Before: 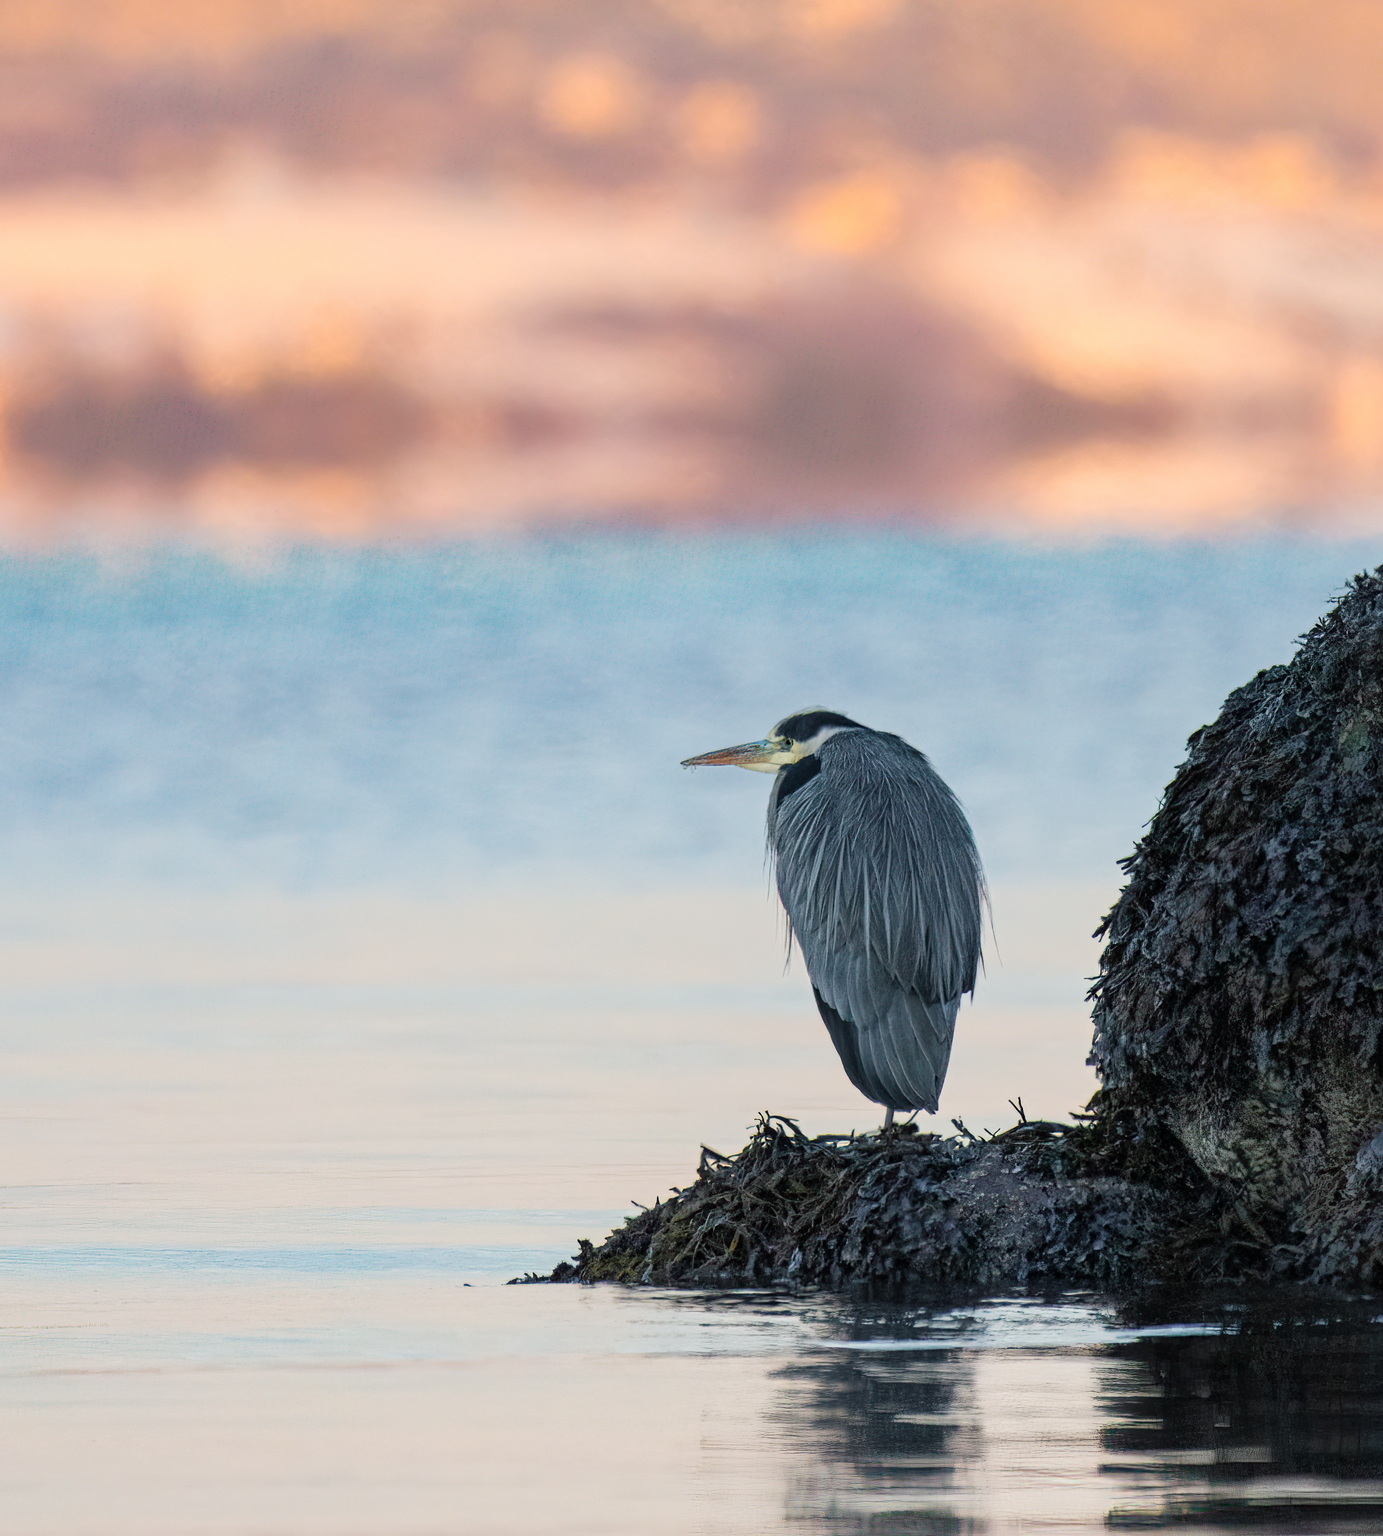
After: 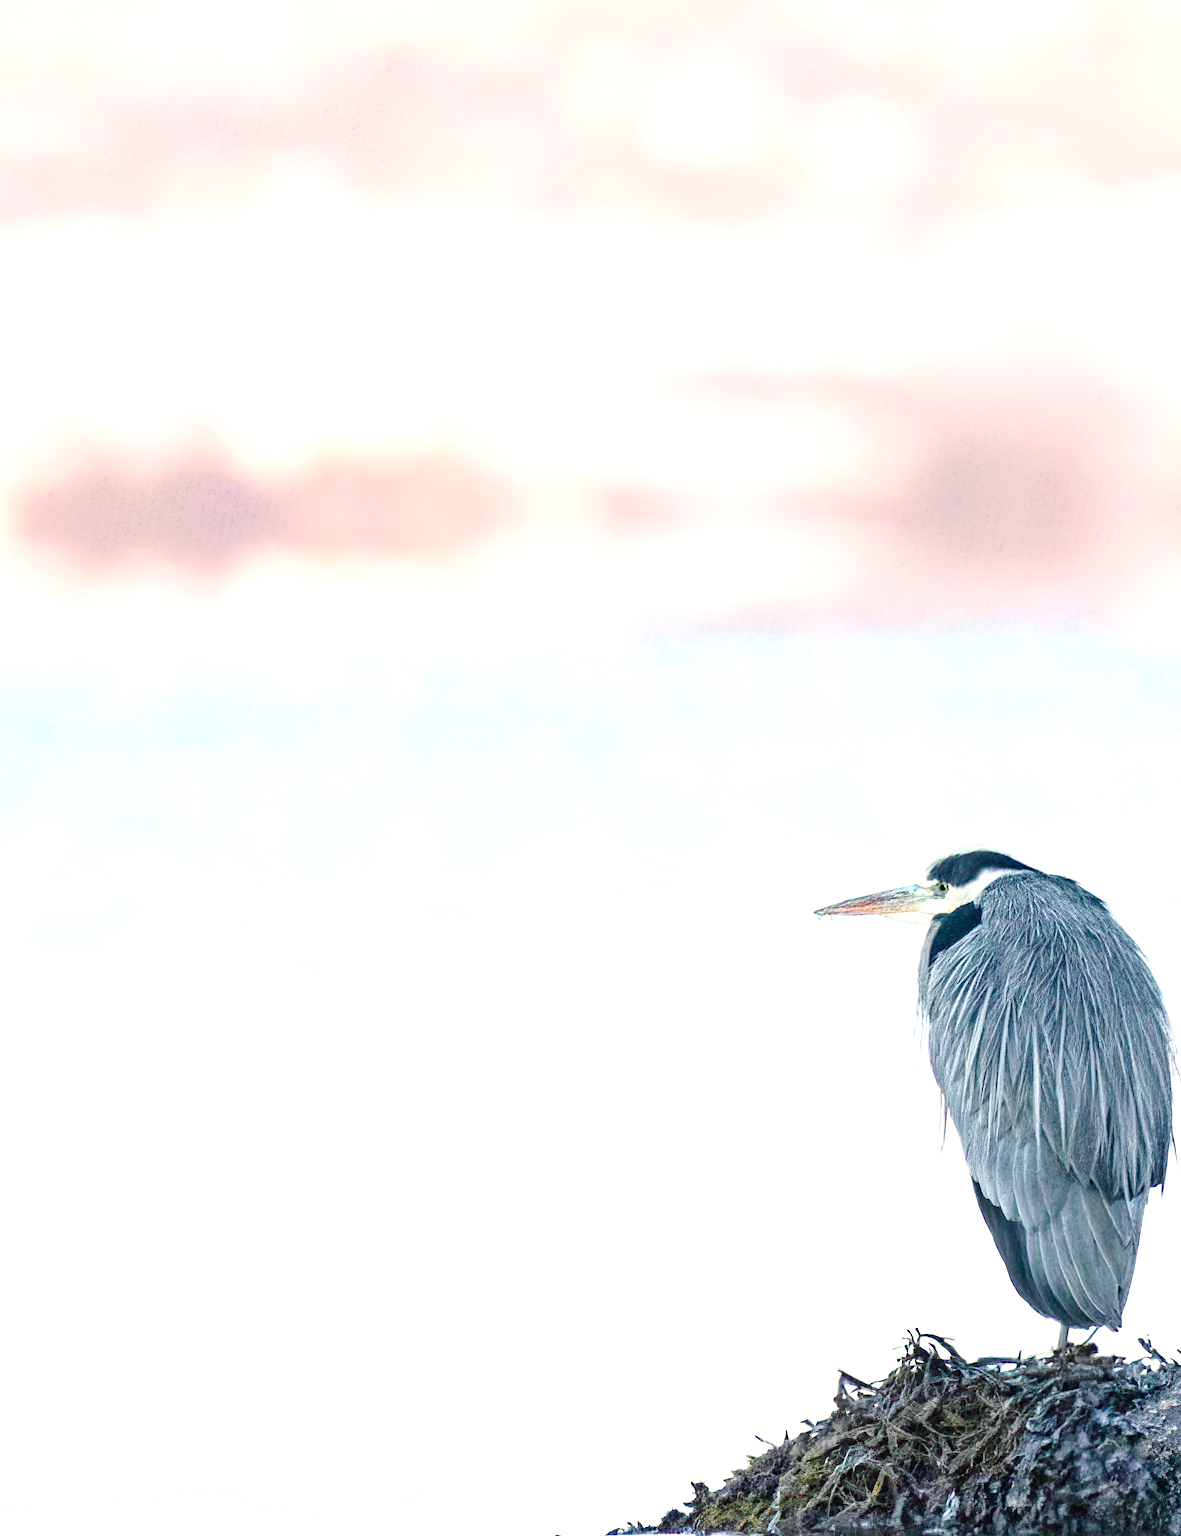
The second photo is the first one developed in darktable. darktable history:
crop: right 28.503%, bottom 16.331%
exposure: black level correction 0, exposure 1.287 EV, compensate highlight preservation false
tone curve: curves: ch0 [(0, 0) (0.003, 0.022) (0.011, 0.025) (0.025, 0.032) (0.044, 0.055) (0.069, 0.089) (0.1, 0.133) (0.136, 0.18) (0.177, 0.231) (0.224, 0.291) (0.277, 0.35) (0.335, 0.42) (0.399, 0.496) (0.468, 0.561) (0.543, 0.632) (0.623, 0.706) (0.709, 0.783) (0.801, 0.865) (0.898, 0.947) (1, 1)], preserve colors none
color balance rgb: perceptual saturation grading › global saturation 20%, perceptual saturation grading › highlights -49.323%, perceptual saturation grading › shadows 25.479%, saturation formula JzAzBz (2021)
